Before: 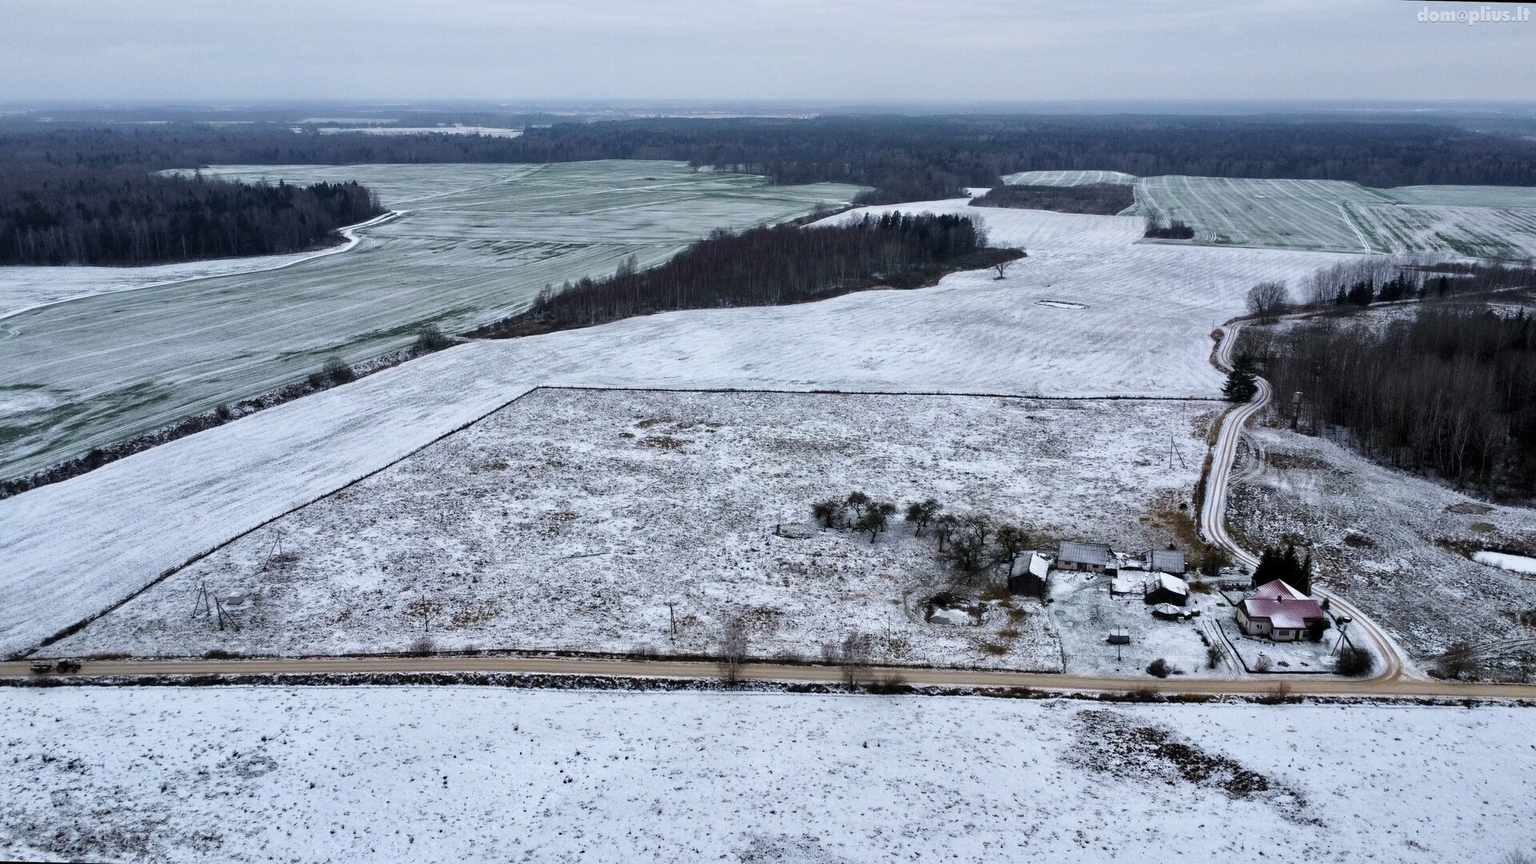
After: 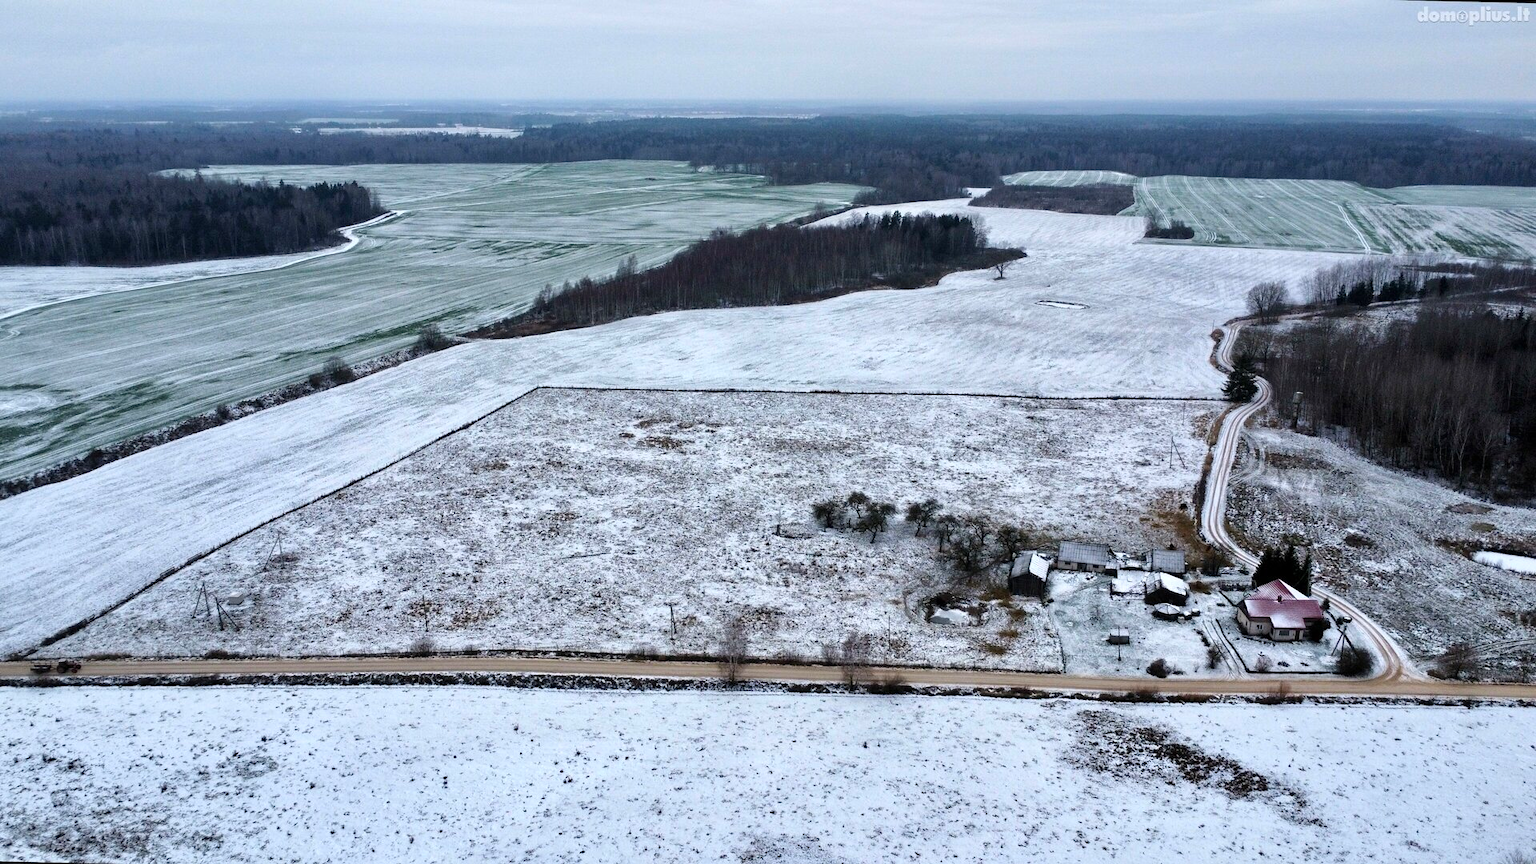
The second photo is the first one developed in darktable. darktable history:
levels: levels [0, 0.474, 0.947]
